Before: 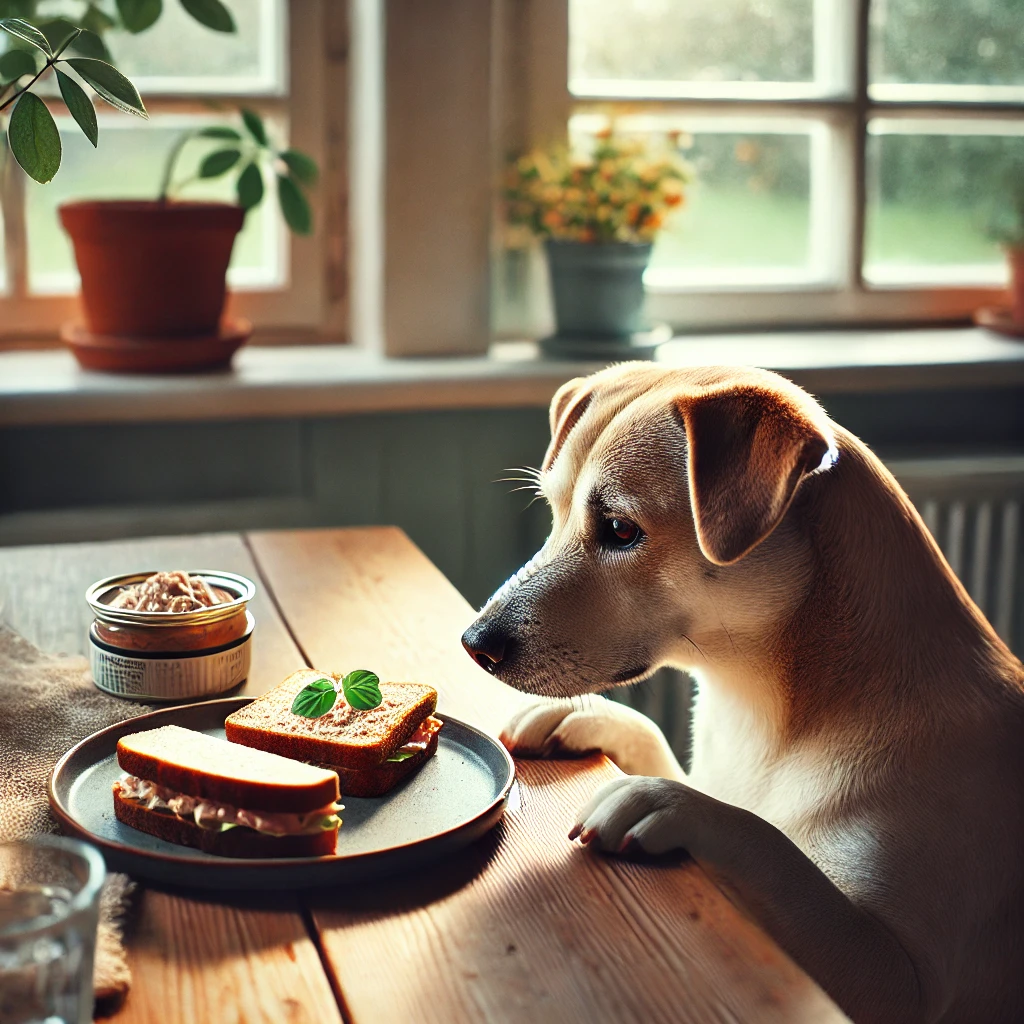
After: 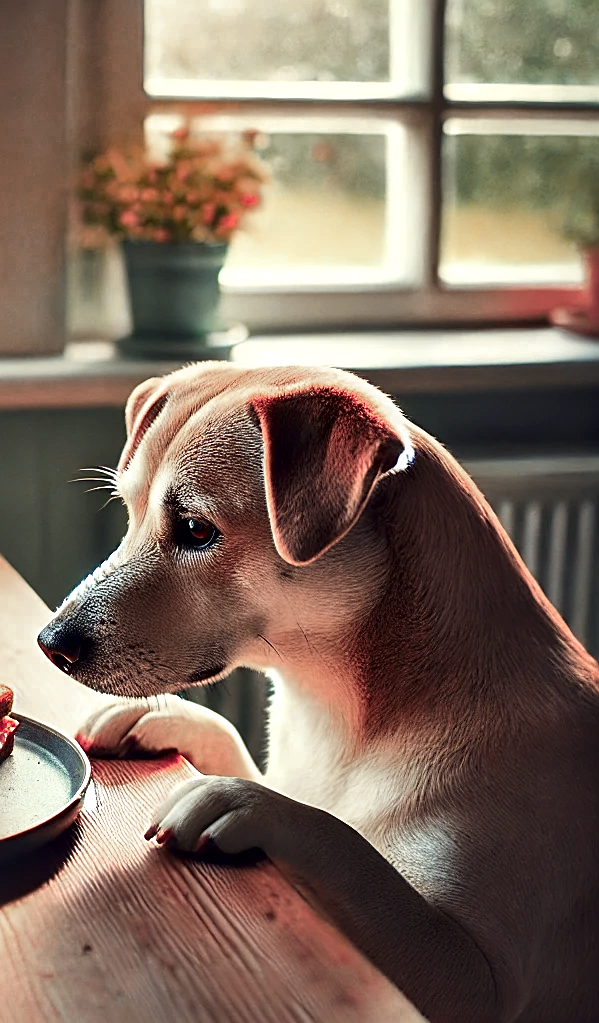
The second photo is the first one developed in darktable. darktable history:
color zones: curves: ch0 [(0.006, 0.385) (0.143, 0.563) (0.243, 0.321) (0.352, 0.464) (0.516, 0.456) (0.625, 0.5) (0.75, 0.5) (0.875, 0.5)]; ch1 [(0, 0.5) (0.134, 0.504) (0.246, 0.463) (0.421, 0.515) (0.5, 0.56) (0.625, 0.5) (0.75, 0.5) (0.875, 0.5)]; ch2 [(0, 0.5) (0.131, 0.426) (0.307, 0.289) (0.38, 0.188) (0.513, 0.216) (0.625, 0.548) (0.75, 0.468) (0.838, 0.396) (0.971, 0.311)]
local contrast: mode bilateral grid, contrast 25, coarseness 61, detail 151%, midtone range 0.2
crop: left 41.449%
sharpen: on, module defaults
